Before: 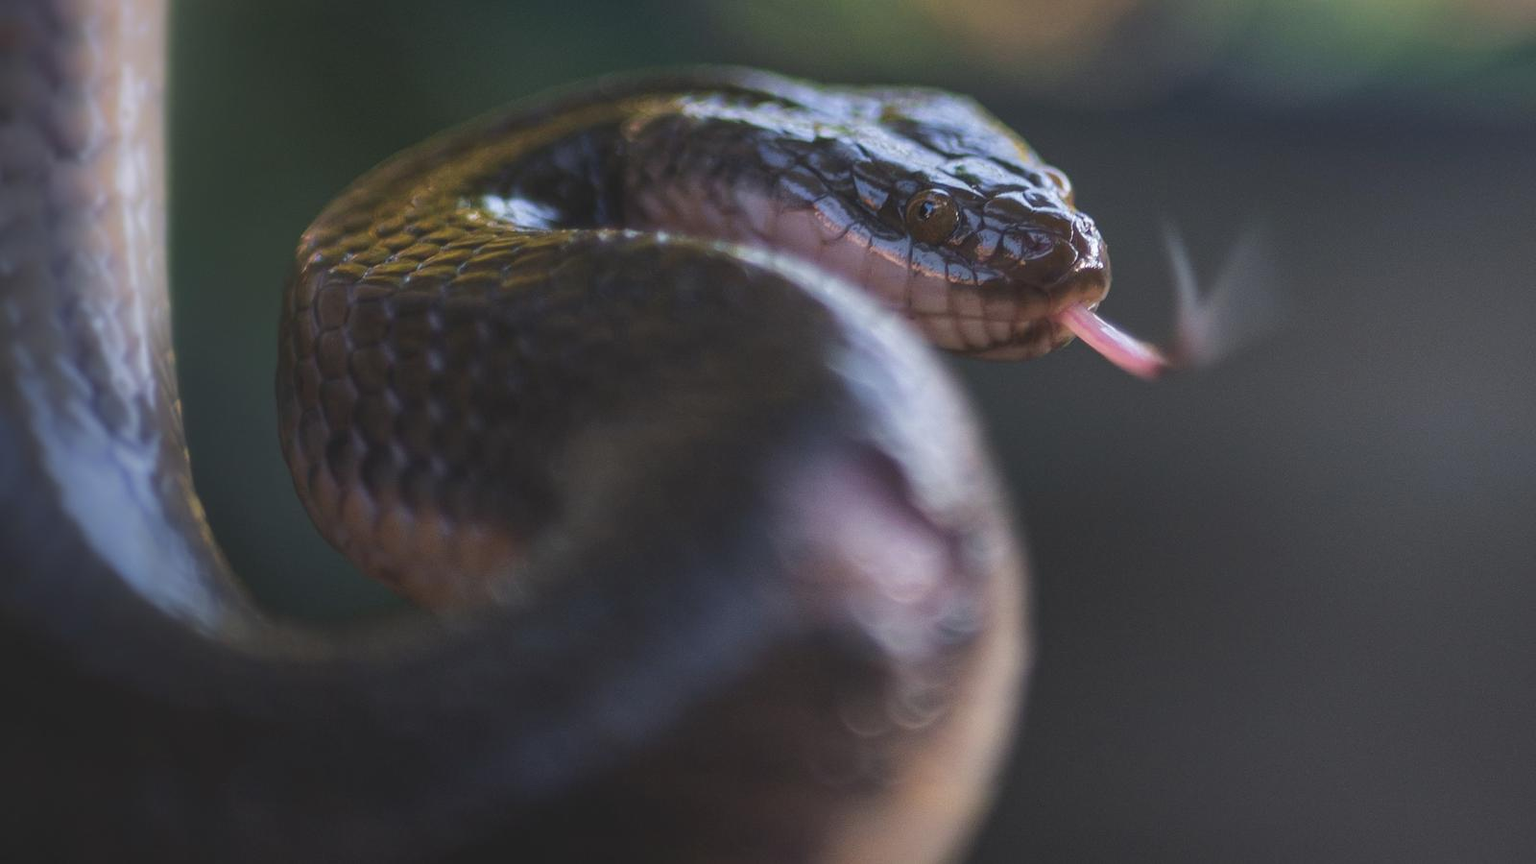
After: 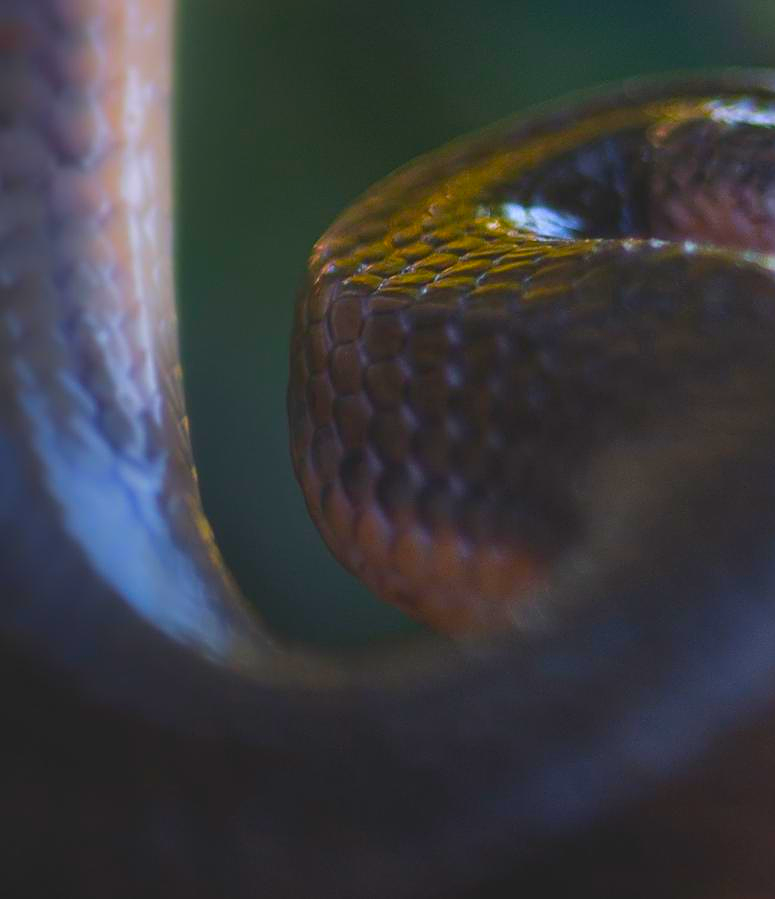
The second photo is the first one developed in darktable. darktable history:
color balance rgb: power › luminance 3.374%, power › hue 233.63°, perceptual saturation grading › global saturation 30.613%, global vibrance 14.168%
exposure: black level correction 0.001, compensate highlight preservation false
crop and rotate: left 0.037%, top 0%, right 51.478%
sharpen: on, module defaults
contrast brightness saturation: brightness -0.02, saturation 0.344
